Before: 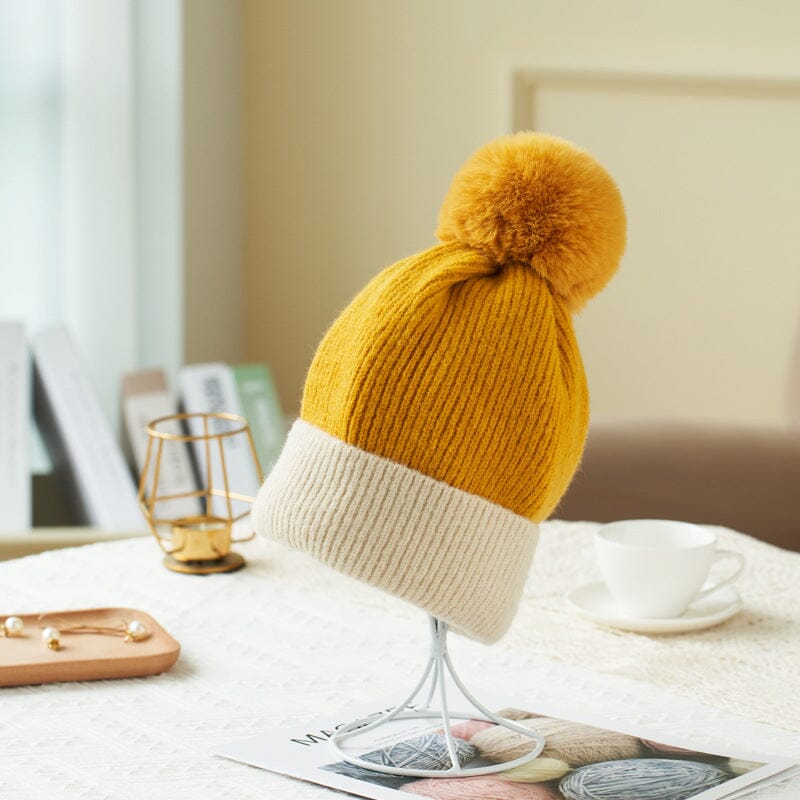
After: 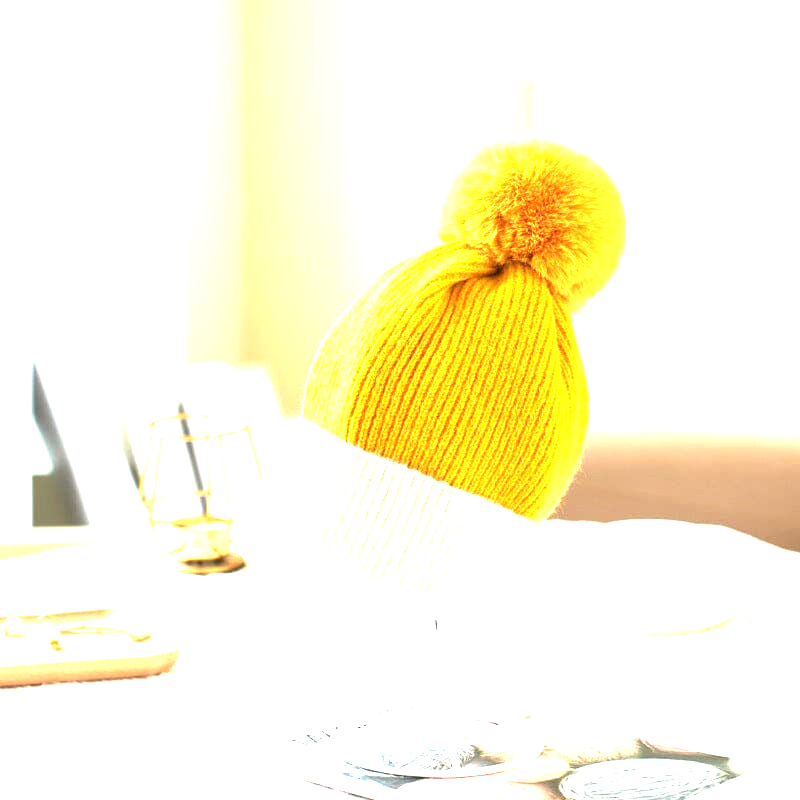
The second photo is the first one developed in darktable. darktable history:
exposure: exposure 2.275 EV, compensate exposure bias true, compensate highlight preservation false
